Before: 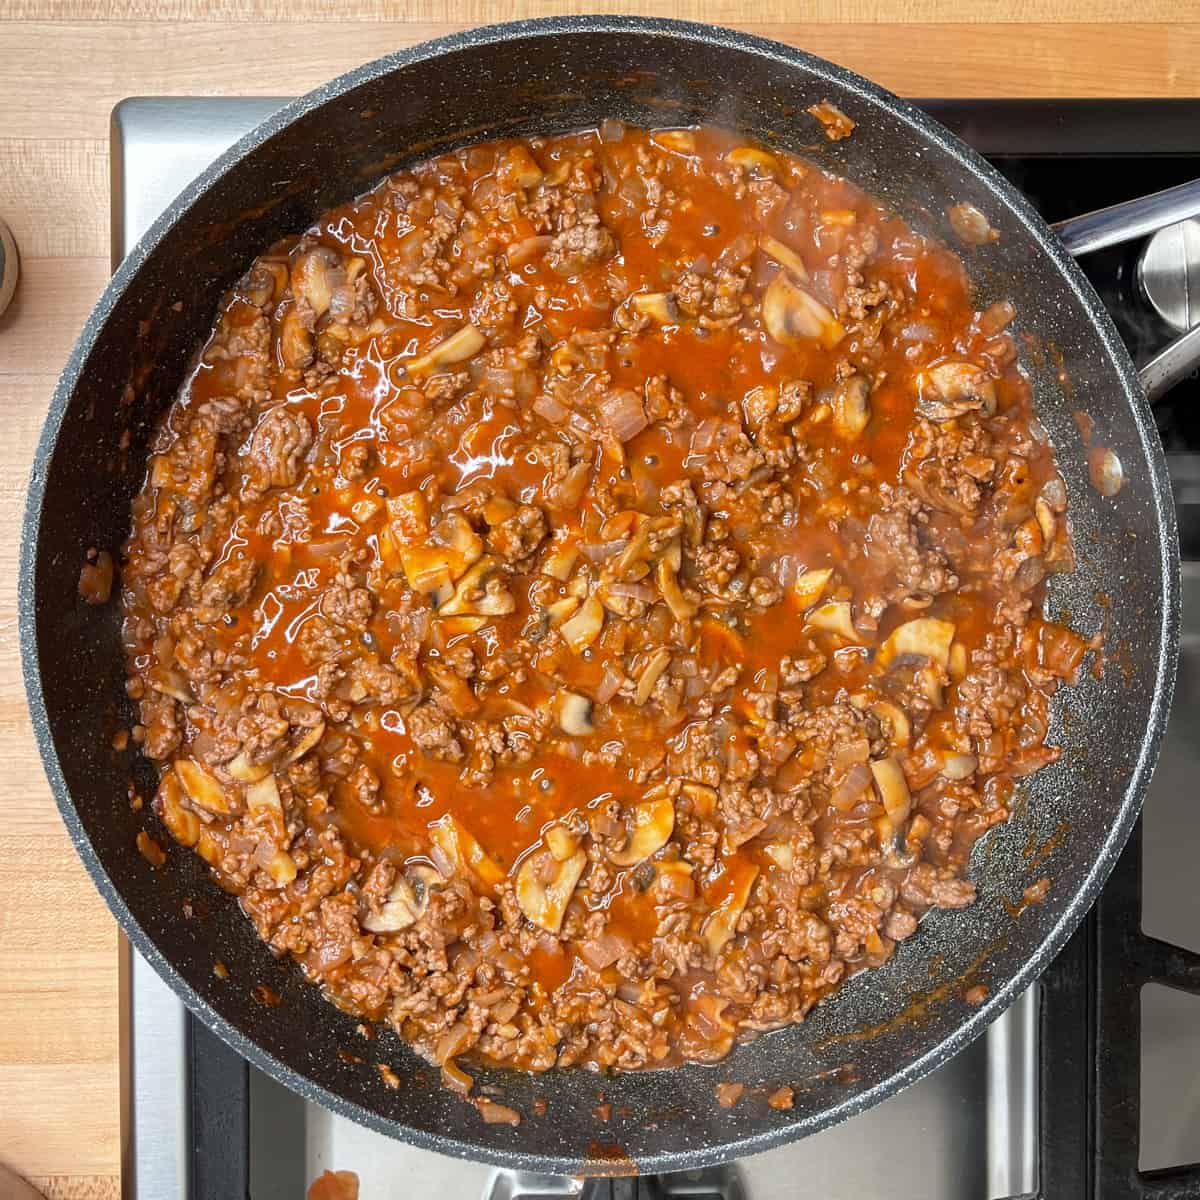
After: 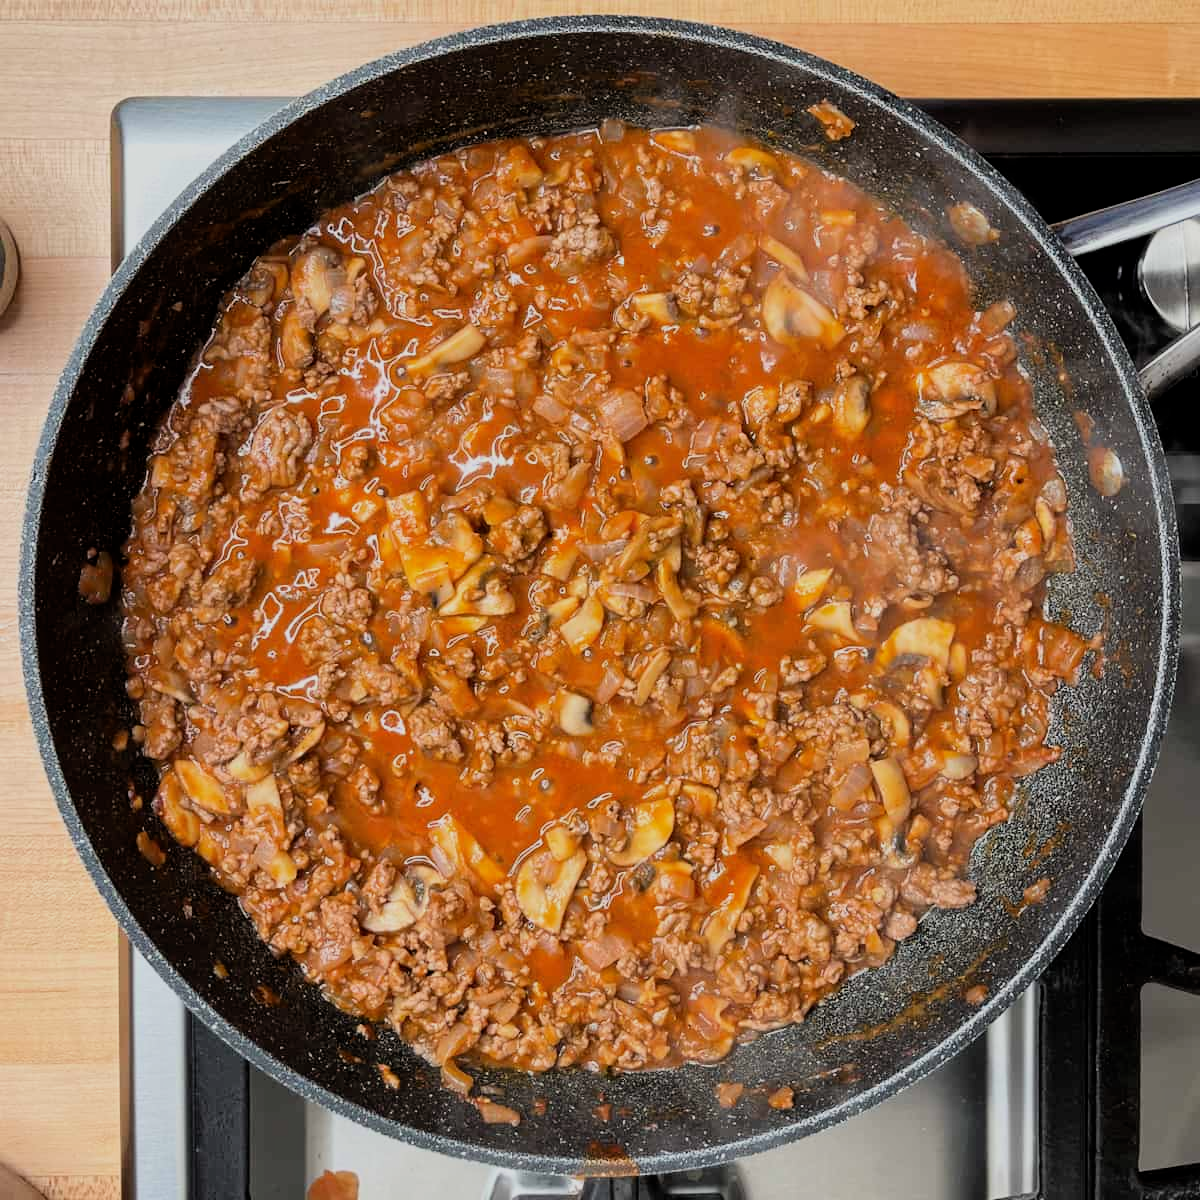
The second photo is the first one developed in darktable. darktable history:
filmic rgb: middle gray luminance 28.97%, black relative exposure -10.25 EV, white relative exposure 5.47 EV, target black luminance 0%, hardness 3.97, latitude 2.59%, contrast 1.126, highlights saturation mix 3.81%, shadows ↔ highlights balance 15.6%, color science v6 (2022)
tone equalizer: on, module defaults
